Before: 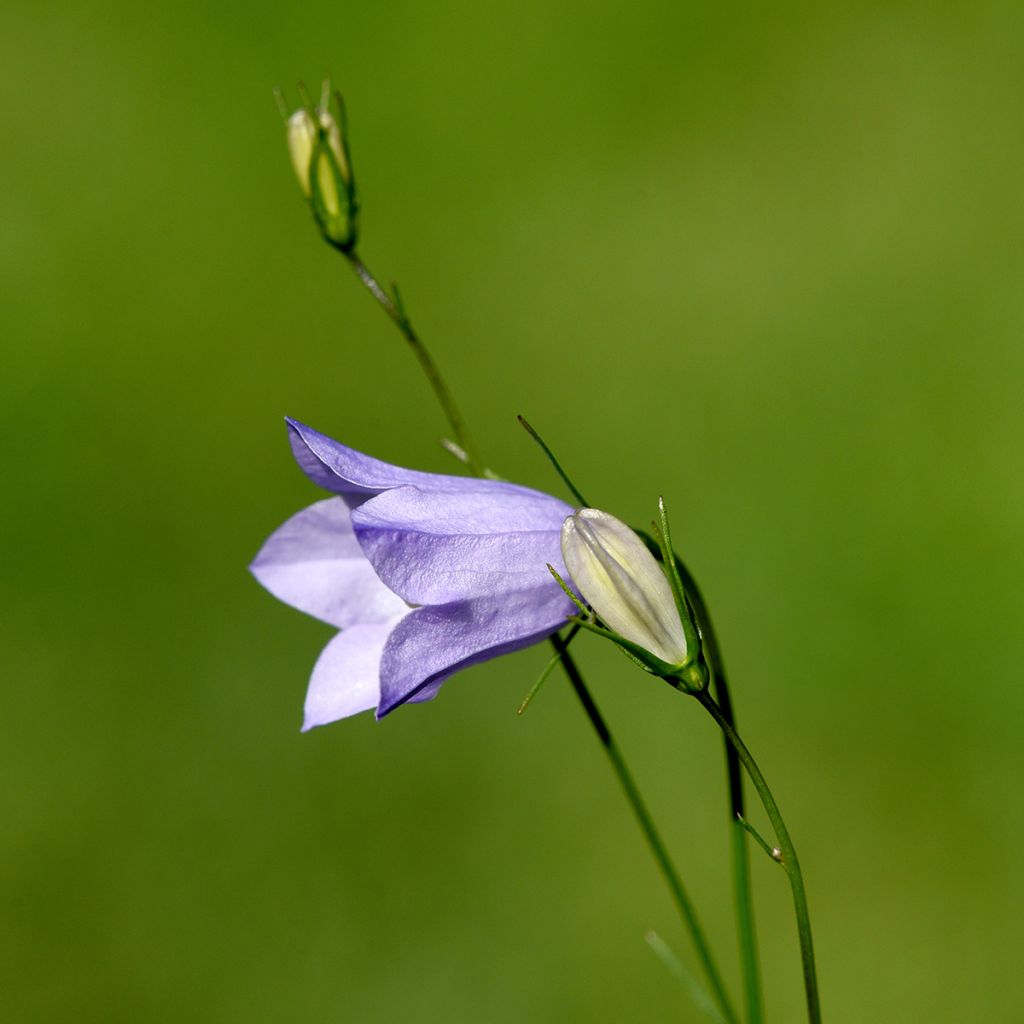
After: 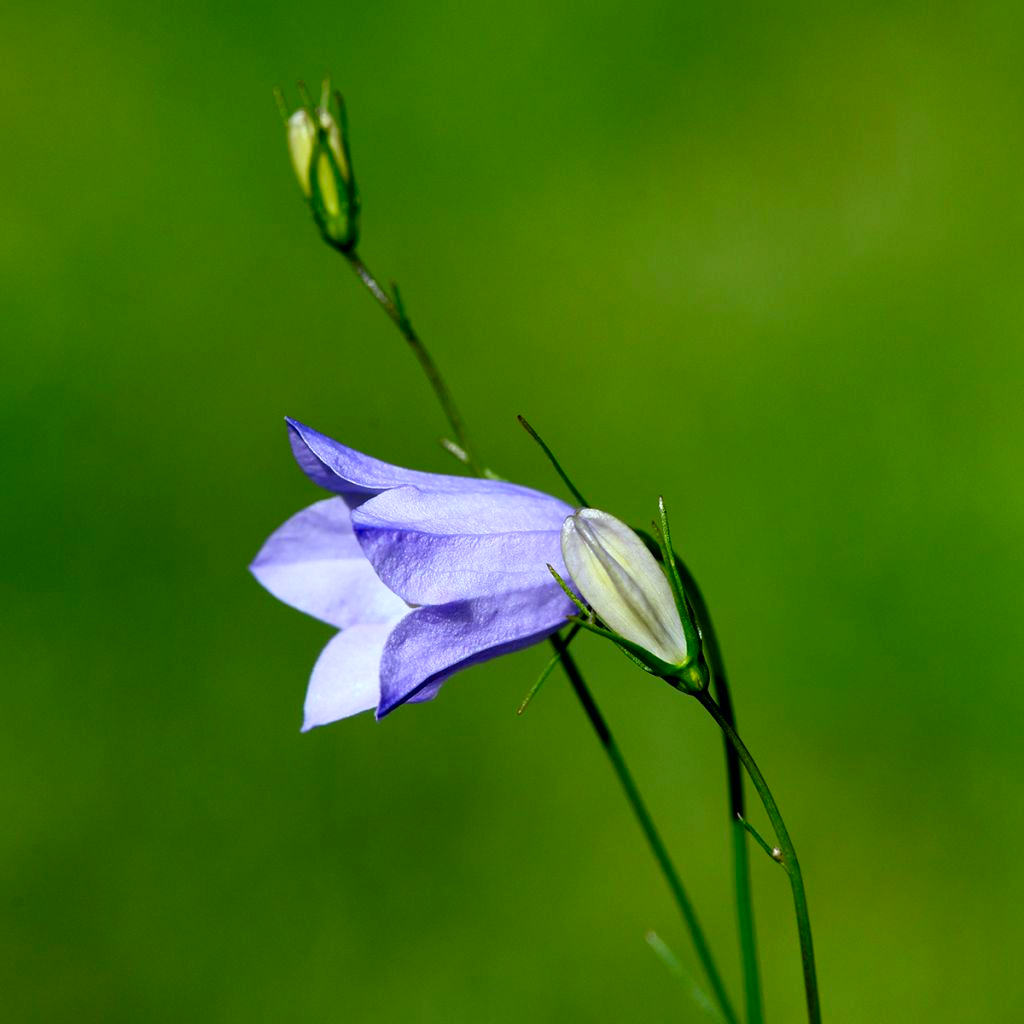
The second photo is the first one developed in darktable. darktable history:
color calibration: x 0.37, y 0.382, temperature 4310.18 K
contrast brightness saturation: contrast 0.173, saturation 0.307
exposure: exposure -0.072 EV, compensate highlight preservation false
